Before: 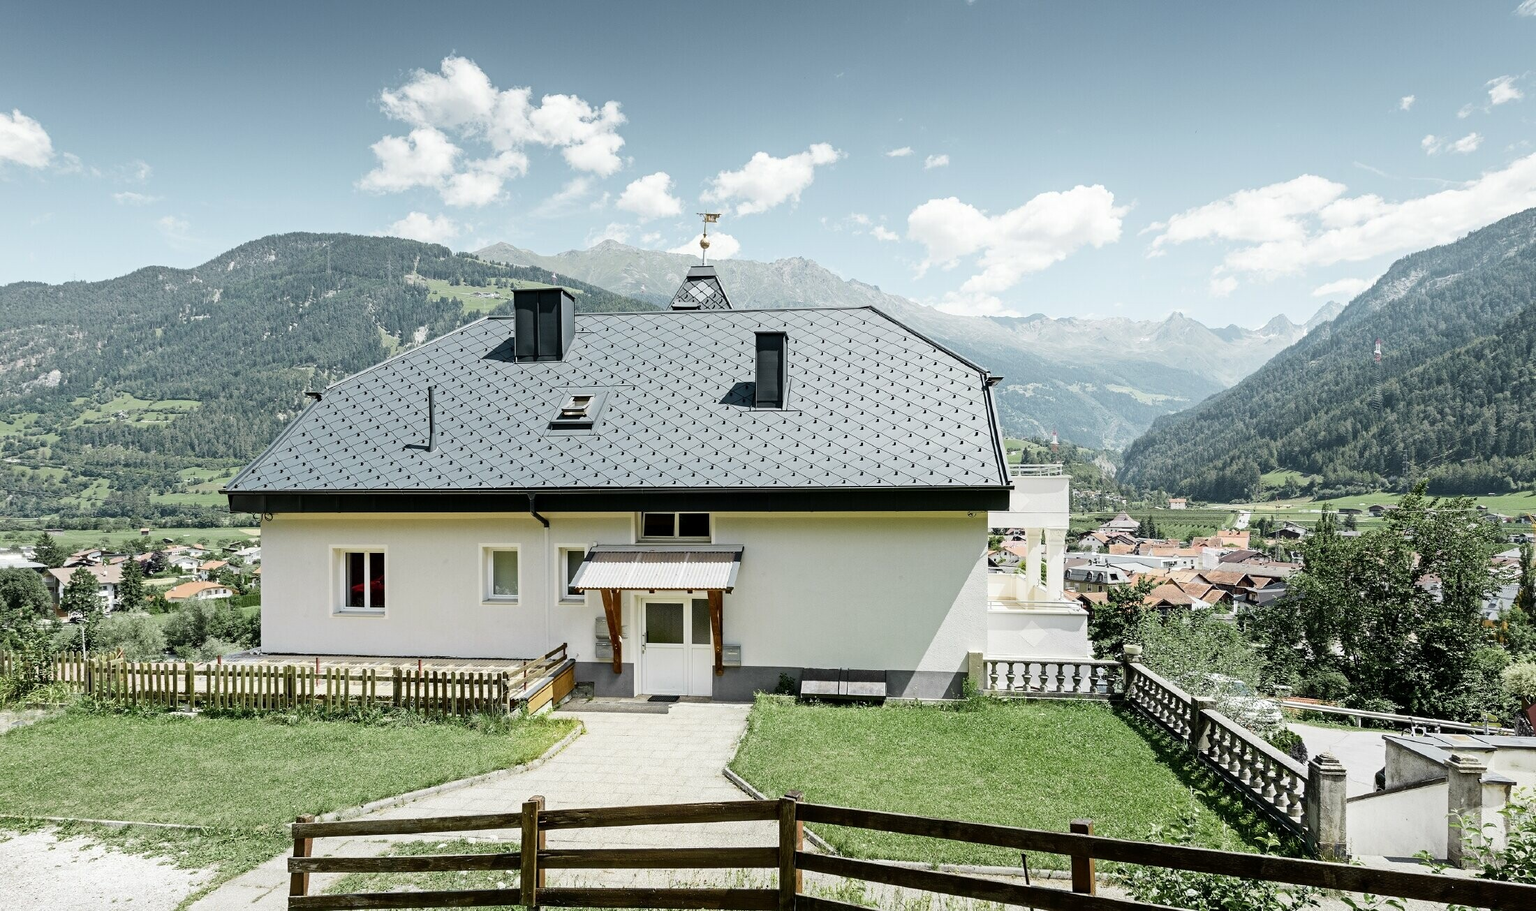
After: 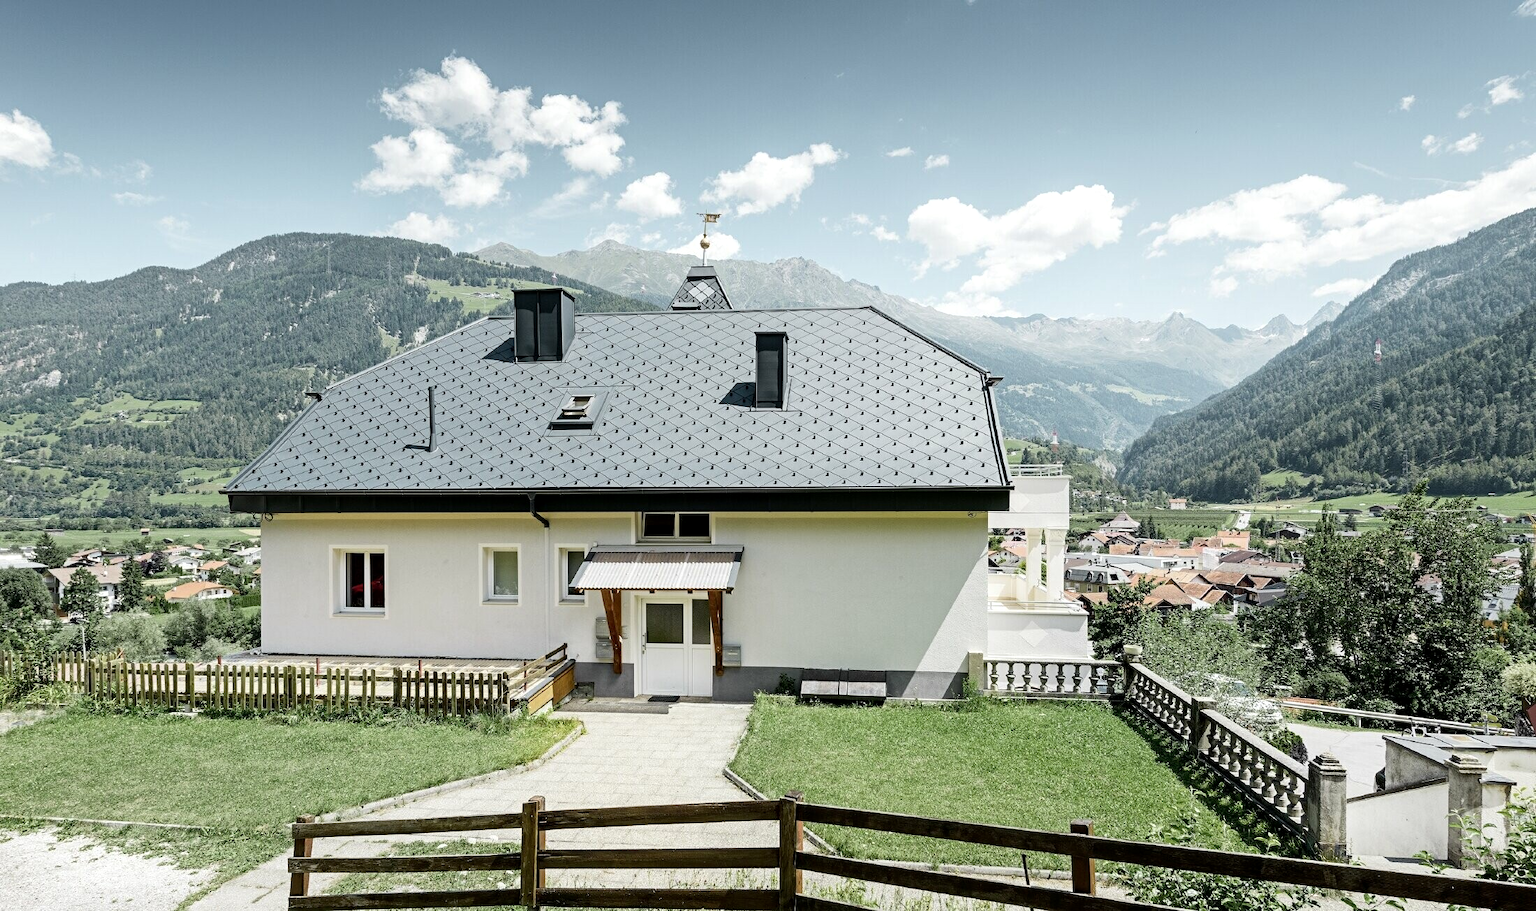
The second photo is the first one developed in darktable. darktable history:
local contrast: highlights 104%, shadows 99%, detail 119%, midtone range 0.2
